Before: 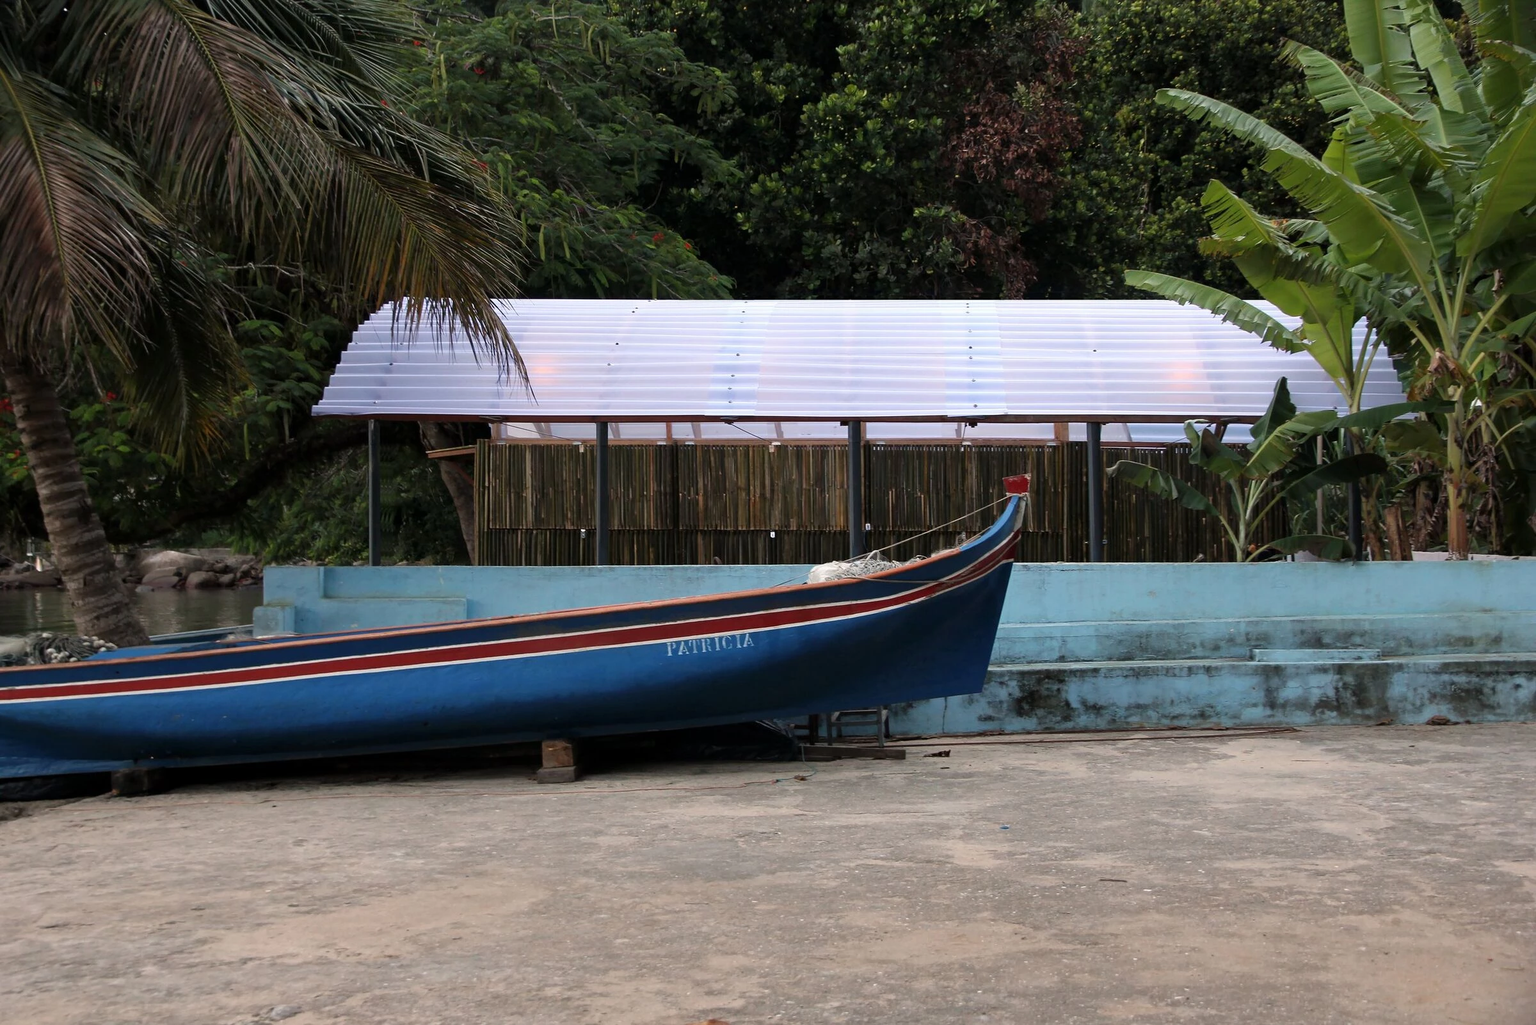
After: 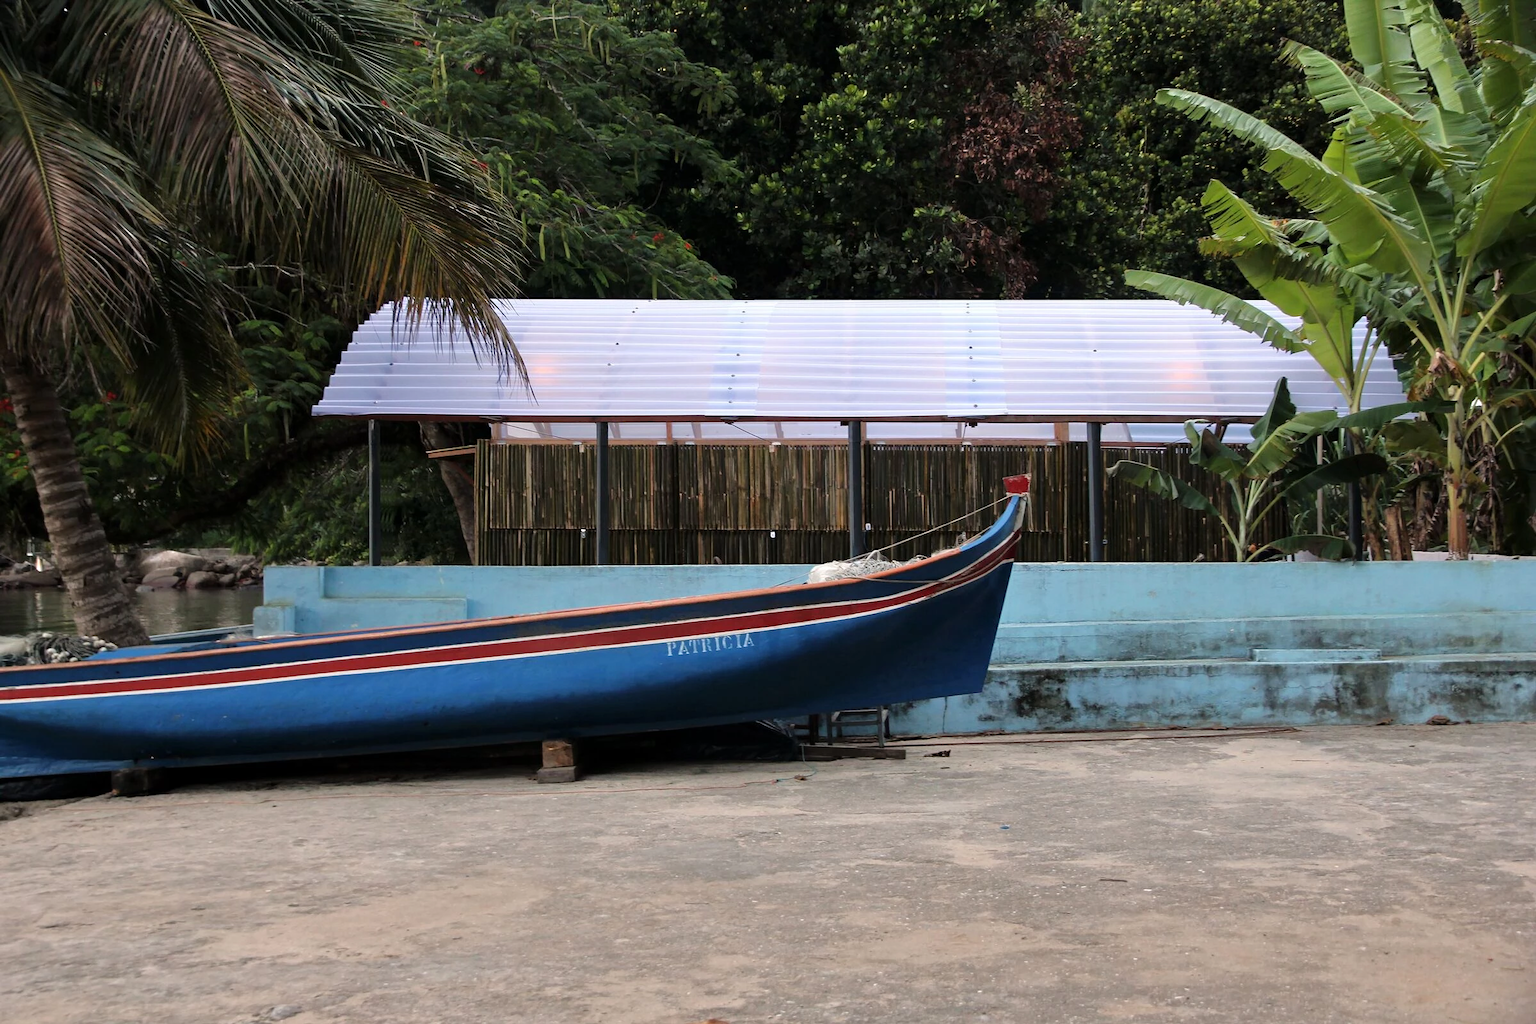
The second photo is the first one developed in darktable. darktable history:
tone equalizer: -8 EV 0.001 EV, -7 EV -0.004 EV, -6 EV 0.009 EV, -5 EV 0.032 EV, -4 EV 0.276 EV, -3 EV 0.644 EV, -2 EV 0.584 EV, -1 EV 0.187 EV, +0 EV 0.024 EV
